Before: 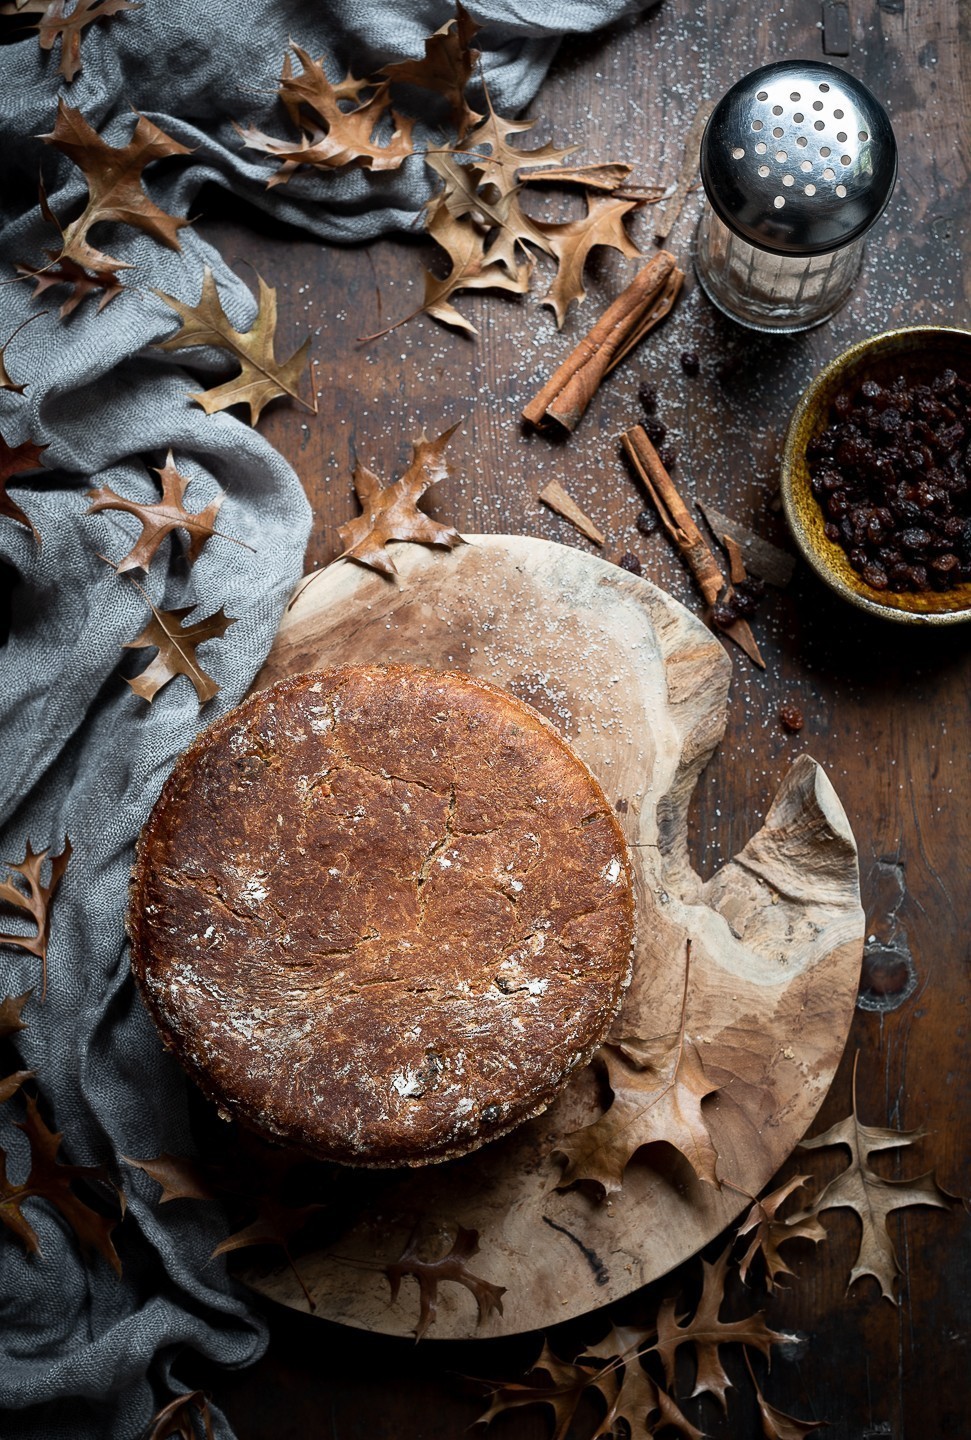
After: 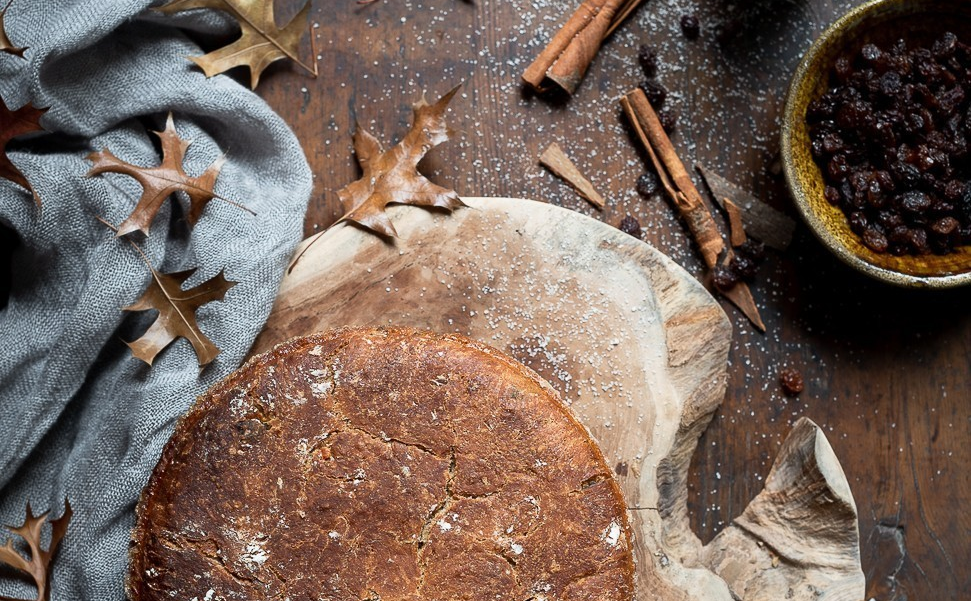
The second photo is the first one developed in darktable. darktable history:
crop and rotate: top 23.446%, bottom 34.758%
